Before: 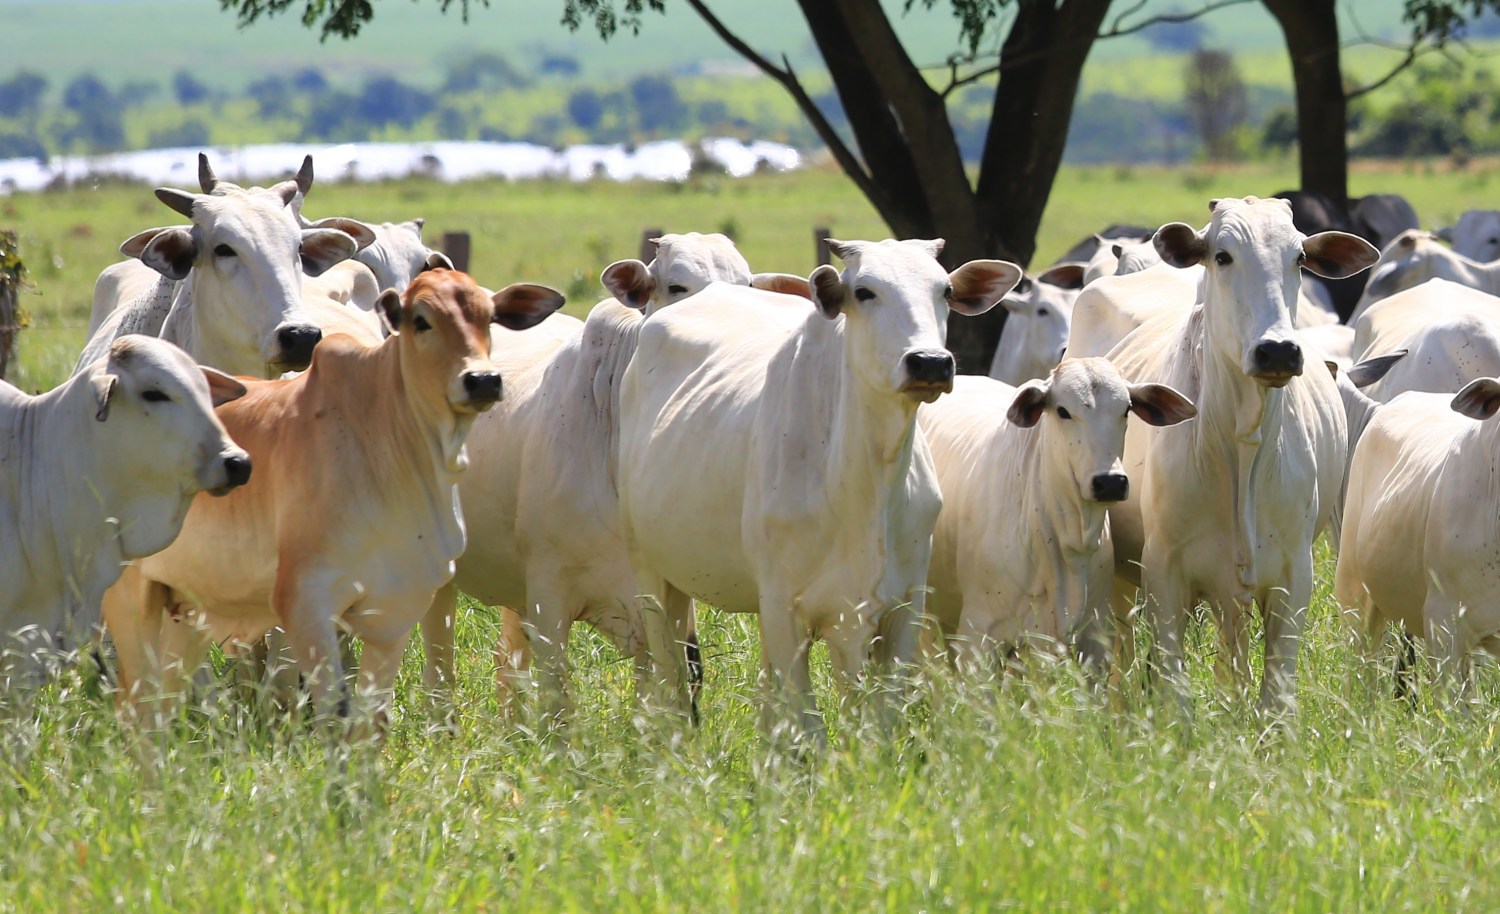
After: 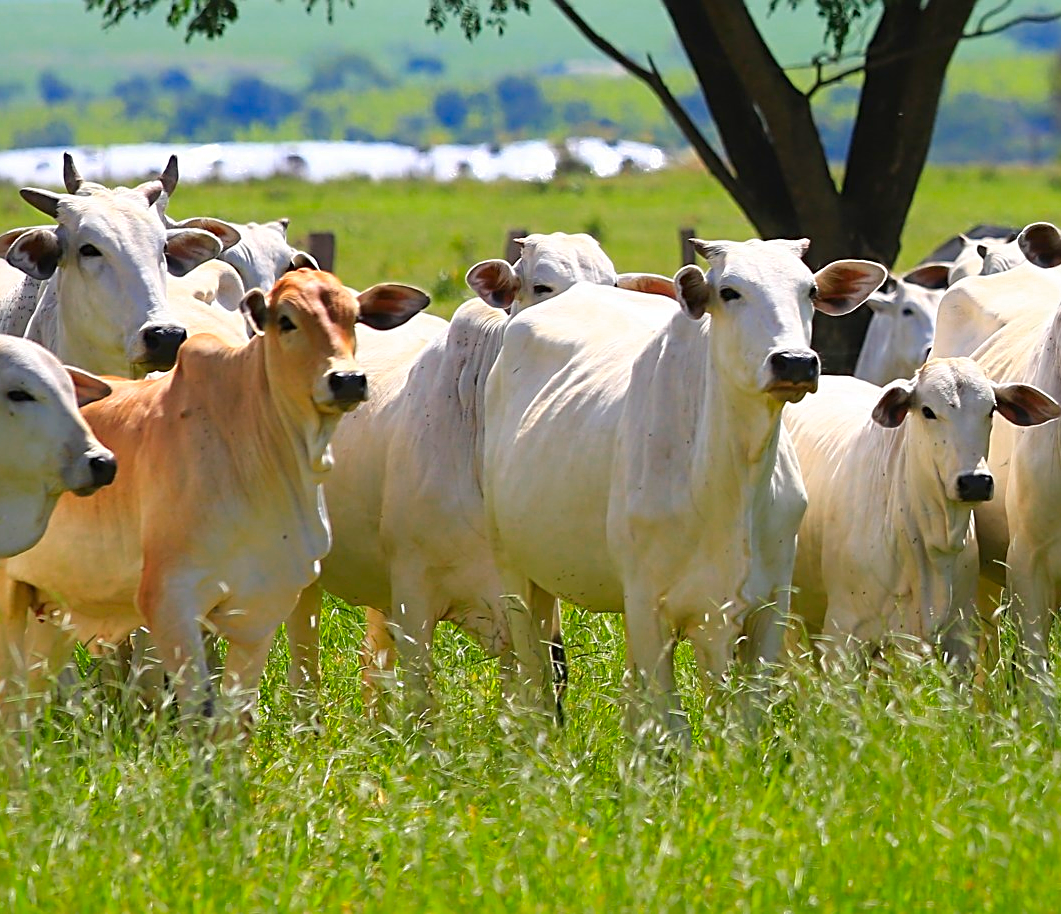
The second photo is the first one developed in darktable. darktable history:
crop and rotate: left 9.061%, right 20.142%
sharpen: radius 2.676, amount 0.669
contrast brightness saturation: saturation 0.5
color zones: curves: ch0 [(0, 0.465) (0.092, 0.596) (0.289, 0.464) (0.429, 0.453) (0.571, 0.464) (0.714, 0.455) (0.857, 0.462) (1, 0.465)]
